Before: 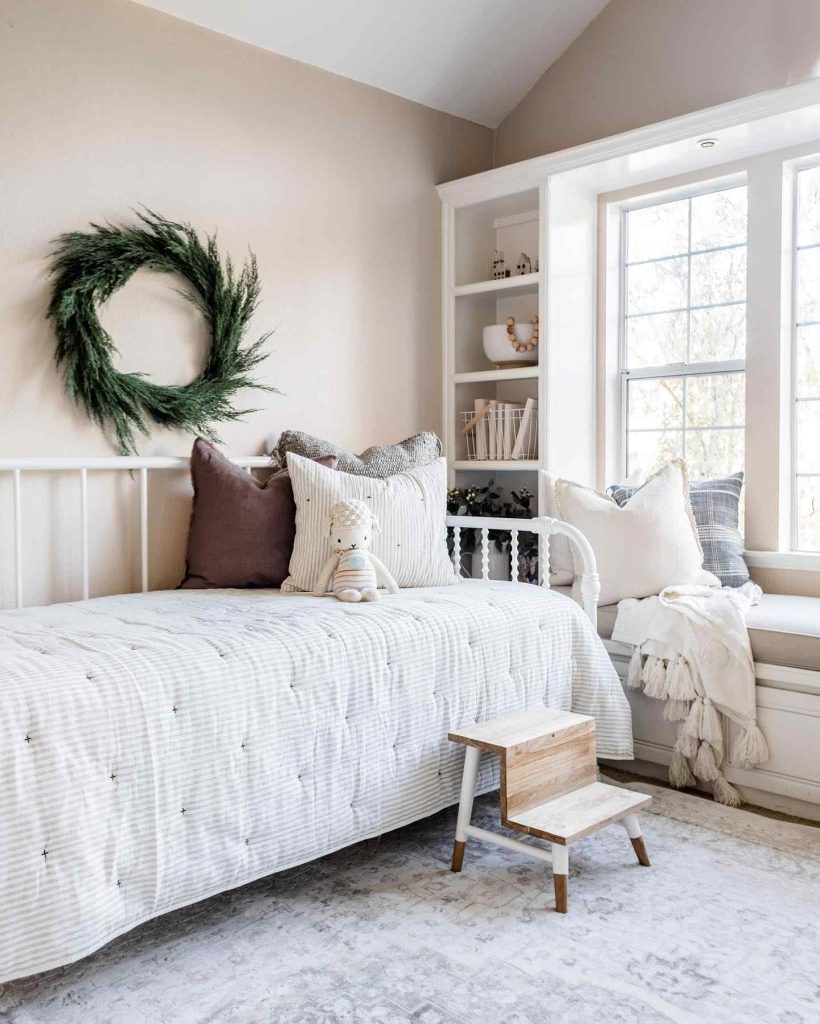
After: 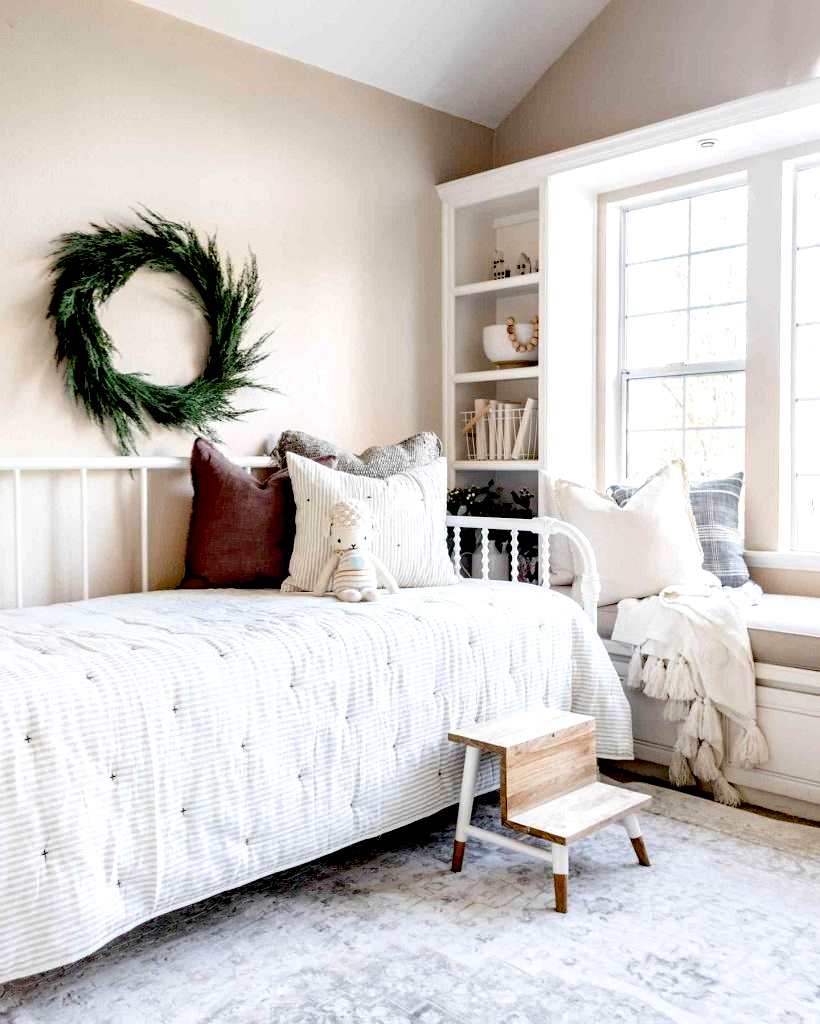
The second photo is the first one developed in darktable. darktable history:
exposure: black level correction 0.031, exposure 0.321 EV, compensate highlight preservation false
